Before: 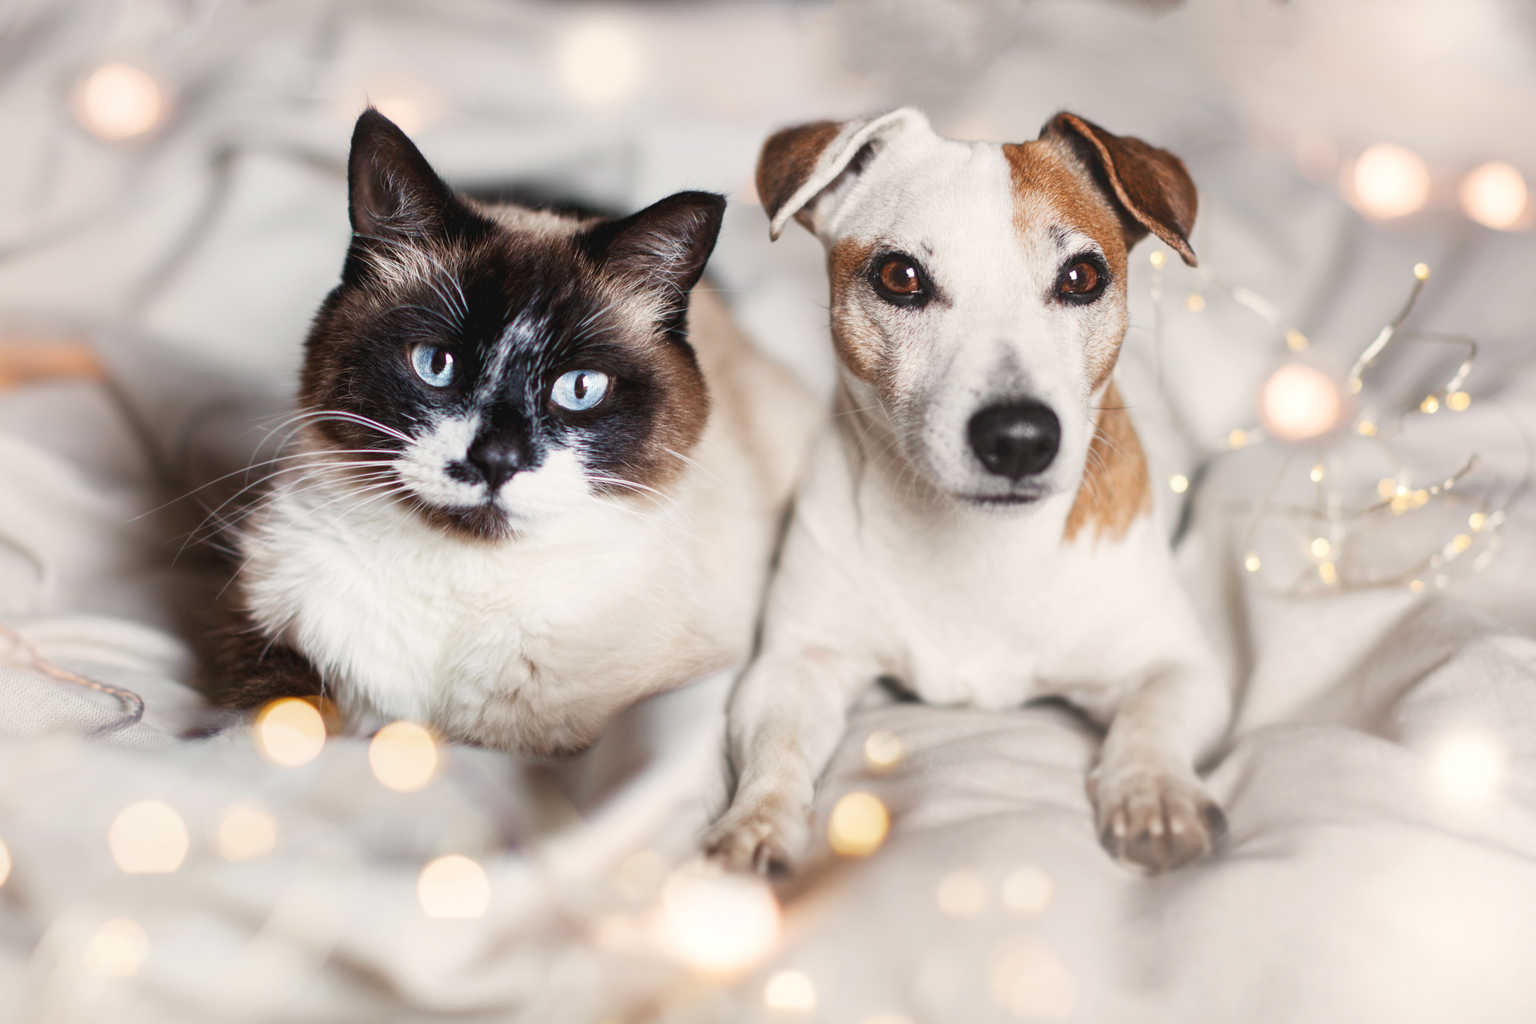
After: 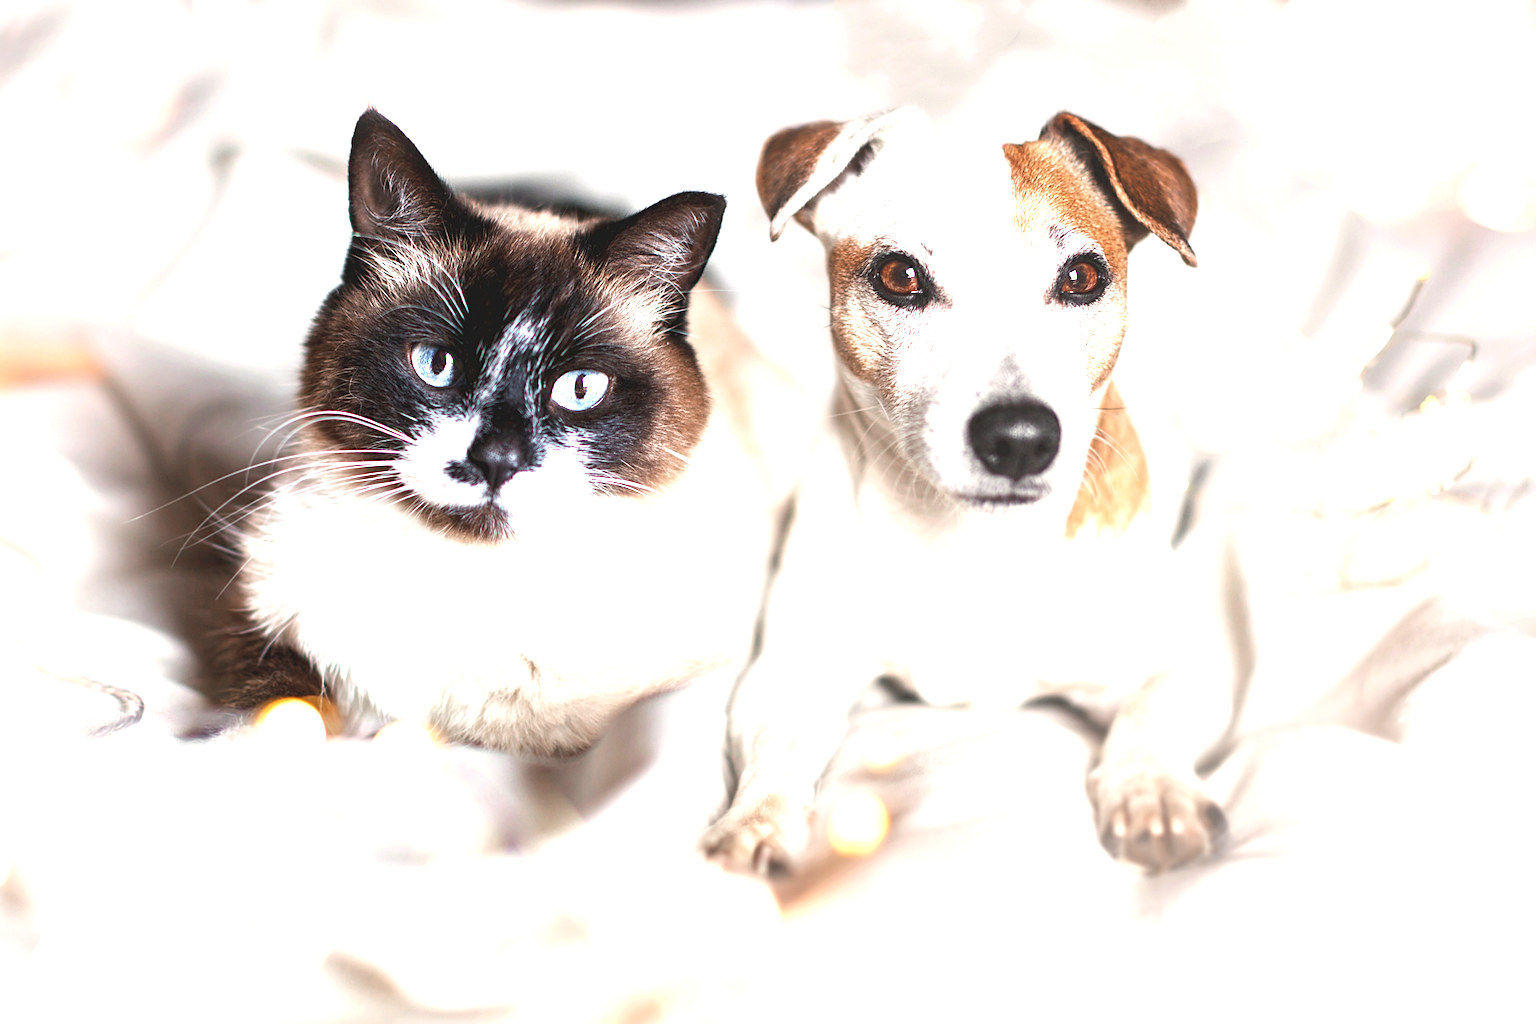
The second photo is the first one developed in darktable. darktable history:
exposure: black level correction 0, exposure 1.106 EV, compensate exposure bias true, compensate highlight preservation false
sharpen: on, module defaults
